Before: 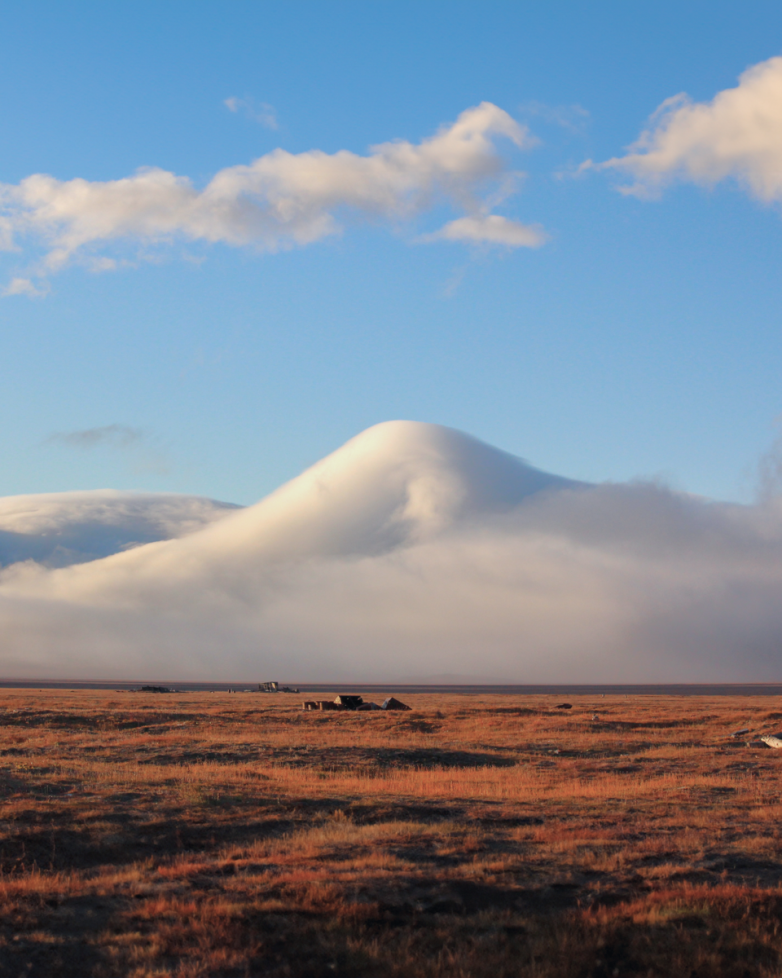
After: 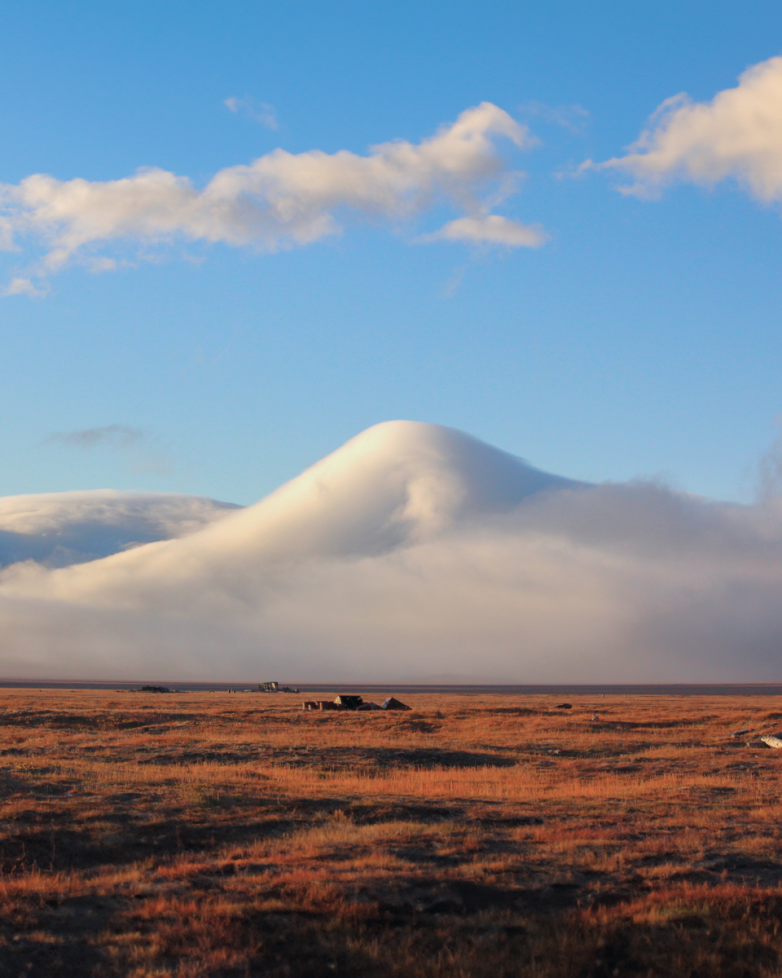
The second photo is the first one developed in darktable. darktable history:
color balance rgb: perceptual saturation grading › global saturation -0.137%, global vibrance 20%
